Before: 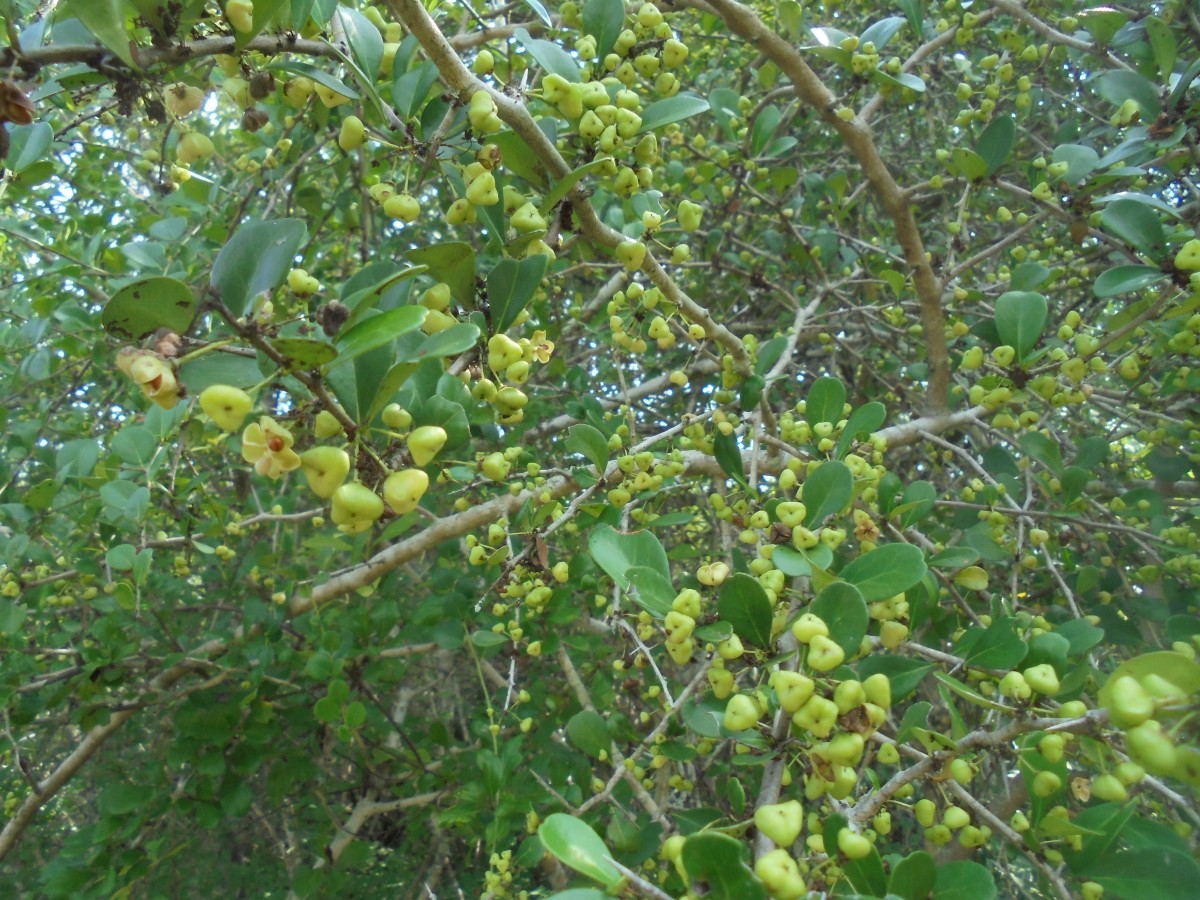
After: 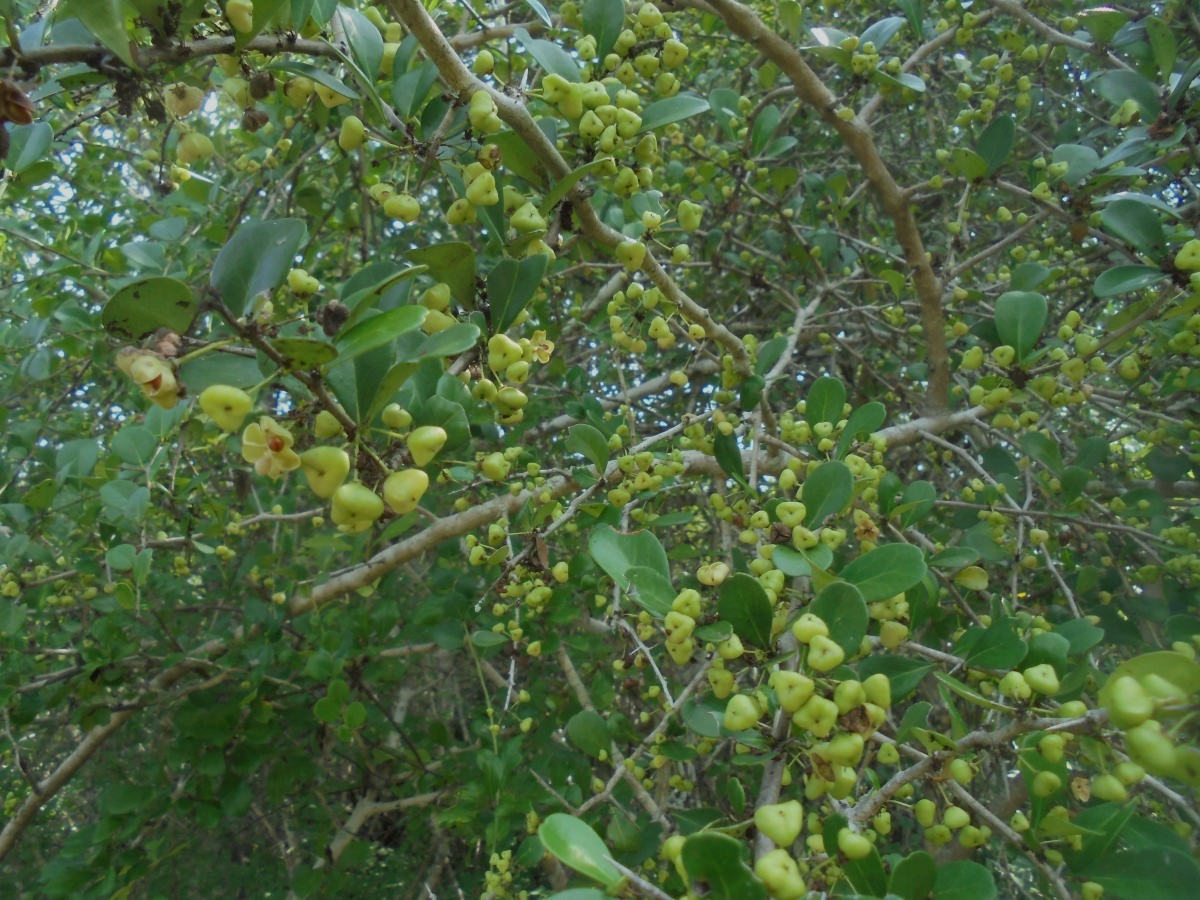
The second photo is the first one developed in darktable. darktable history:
exposure: exposure -0.567 EV, compensate highlight preservation false
